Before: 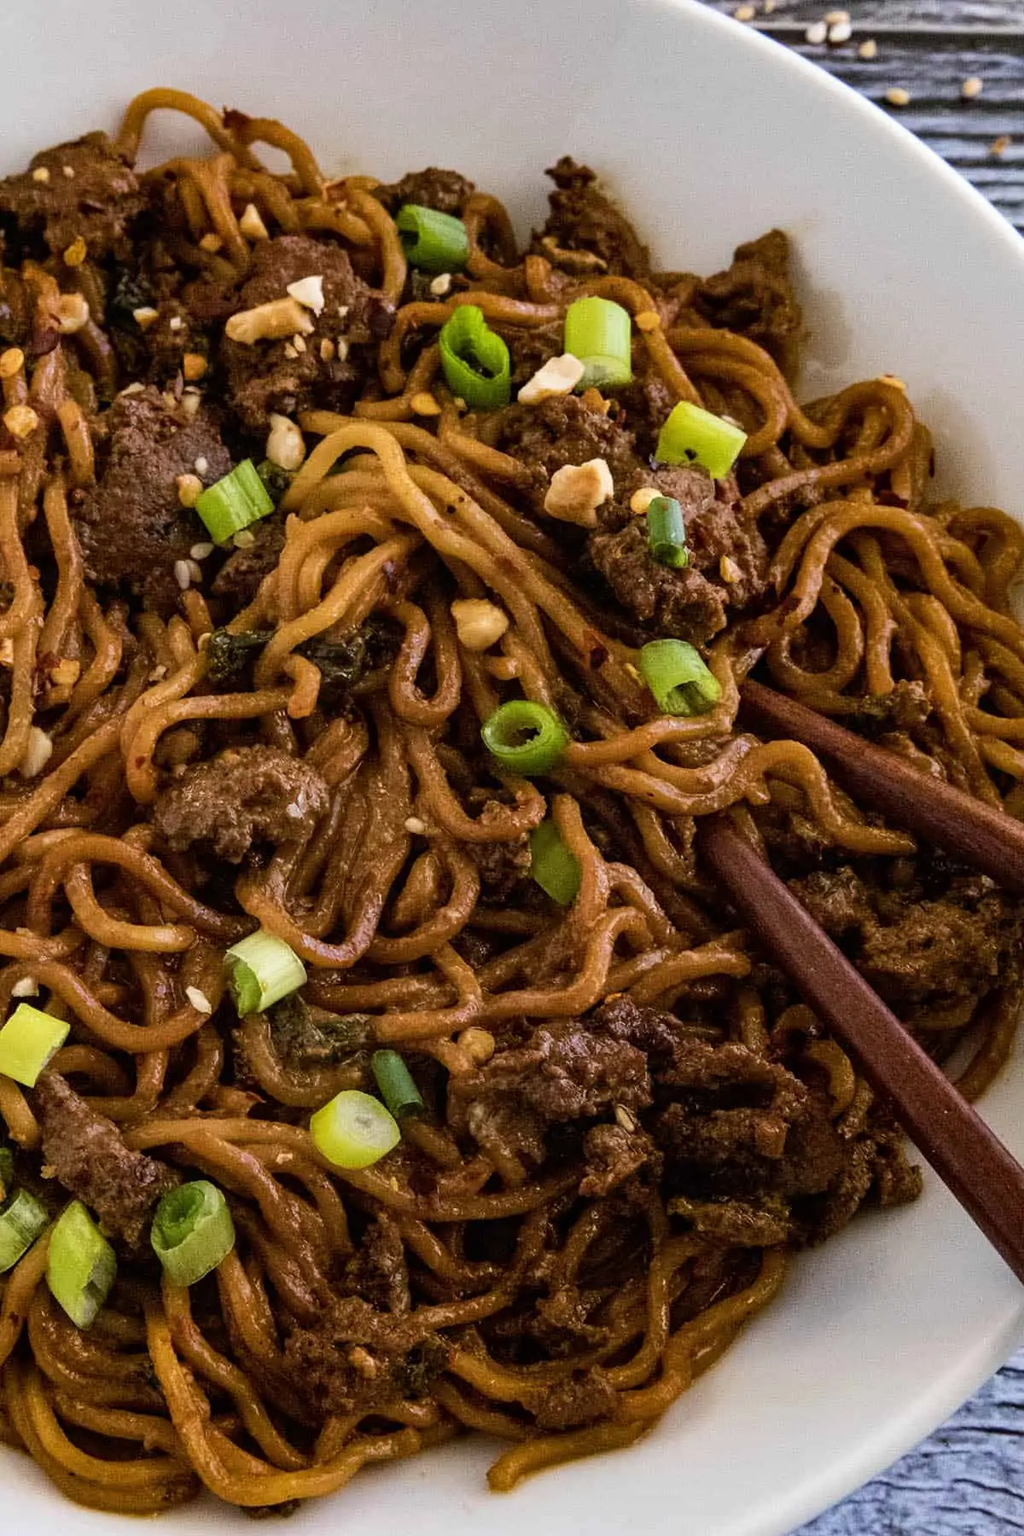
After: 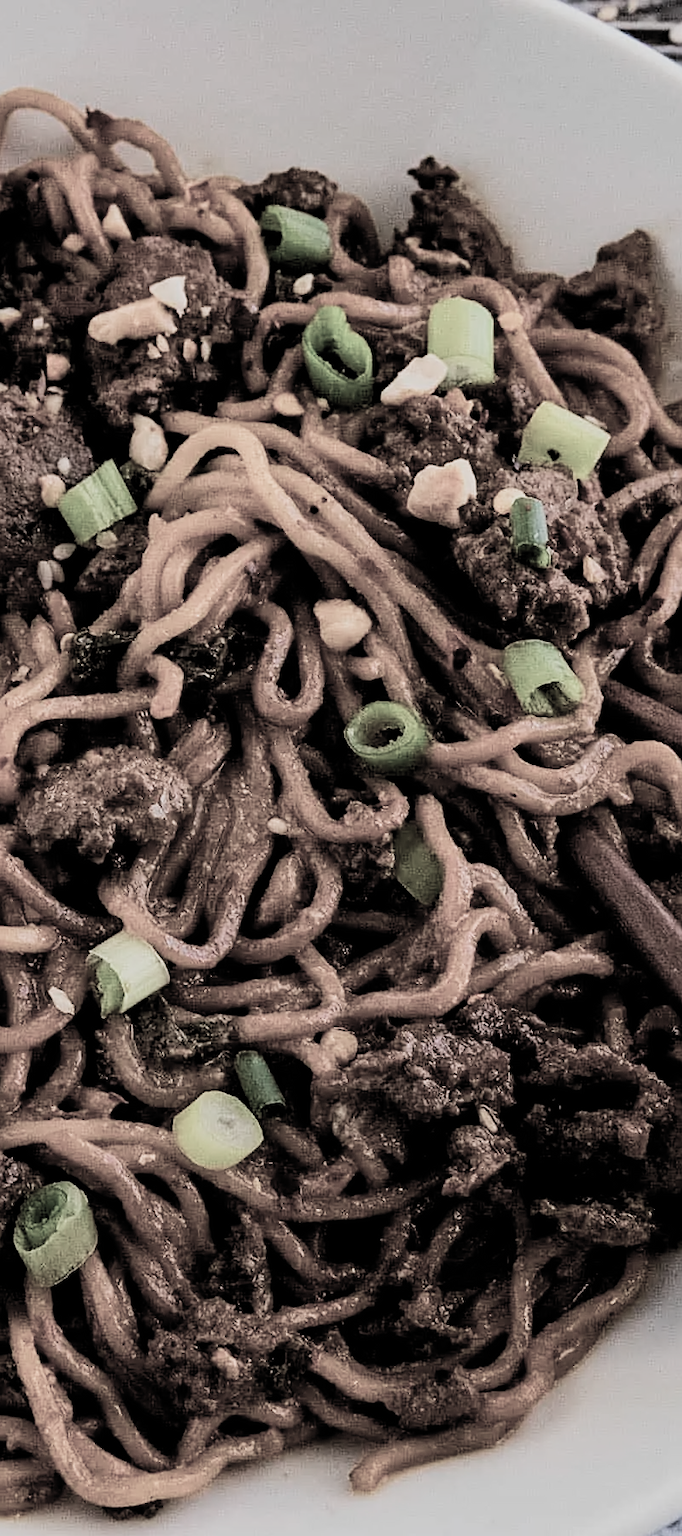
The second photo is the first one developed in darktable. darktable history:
crop and rotate: left 13.449%, right 19.935%
sharpen: on, module defaults
filmic rgb: black relative exposure -5.05 EV, white relative exposure 3.99 EV, threshold 2.99 EV, hardness 2.88, contrast 1.296, highlights saturation mix -30.64%, color science v5 (2021), contrast in shadows safe, contrast in highlights safe, enable highlight reconstruction true
